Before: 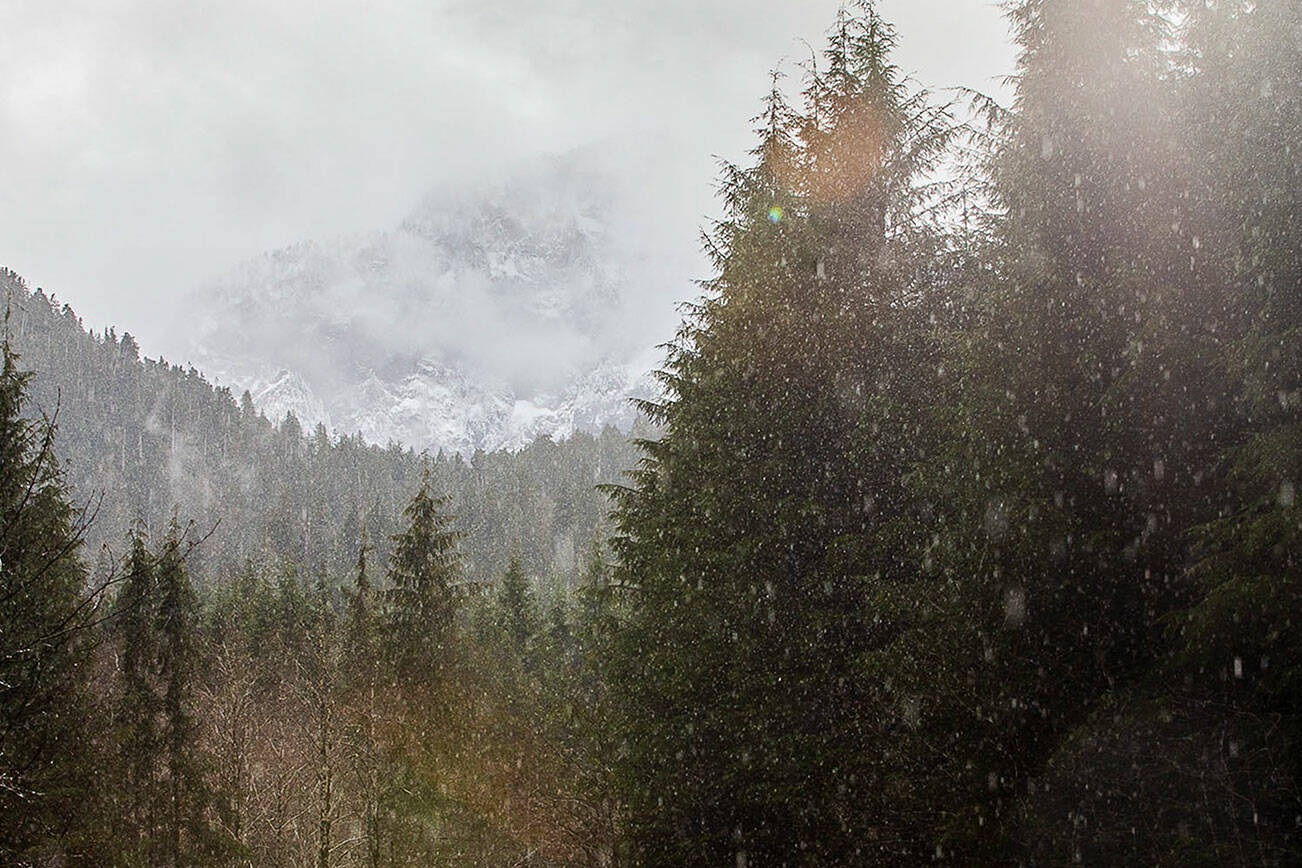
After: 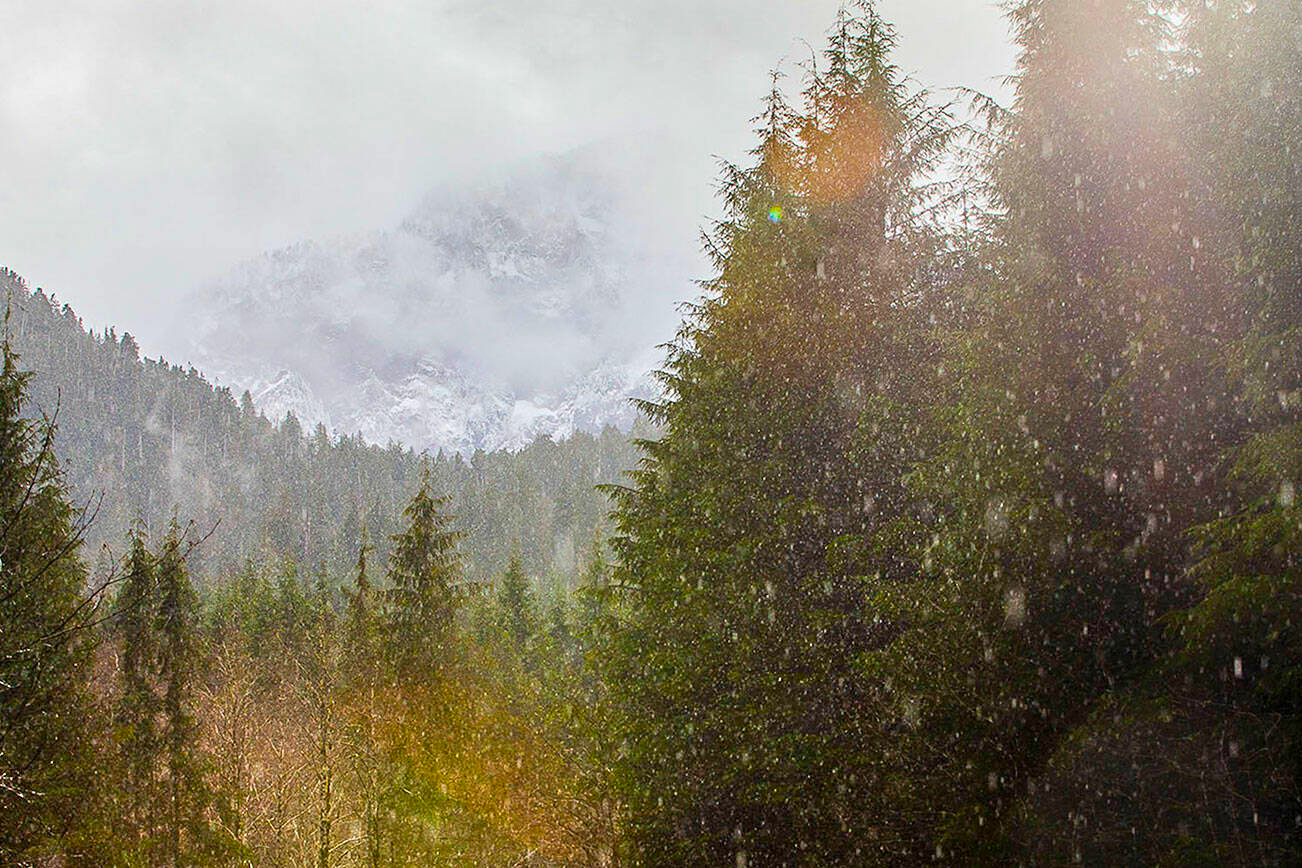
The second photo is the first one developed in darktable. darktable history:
color balance rgb: linear chroma grading › global chroma 9.94%, perceptual saturation grading › global saturation 25.553%, global vibrance 40.584%
tone equalizer: -7 EV 0.15 EV, -6 EV 0.593 EV, -5 EV 1.16 EV, -4 EV 1.36 EV, -3 EV 1.17 EV, -2 EV 0.6 EV, -1 EV 0.162 EV, smoothing diameter 24.78%, edges refinement/feathering 8.27, preserve details guided filter
